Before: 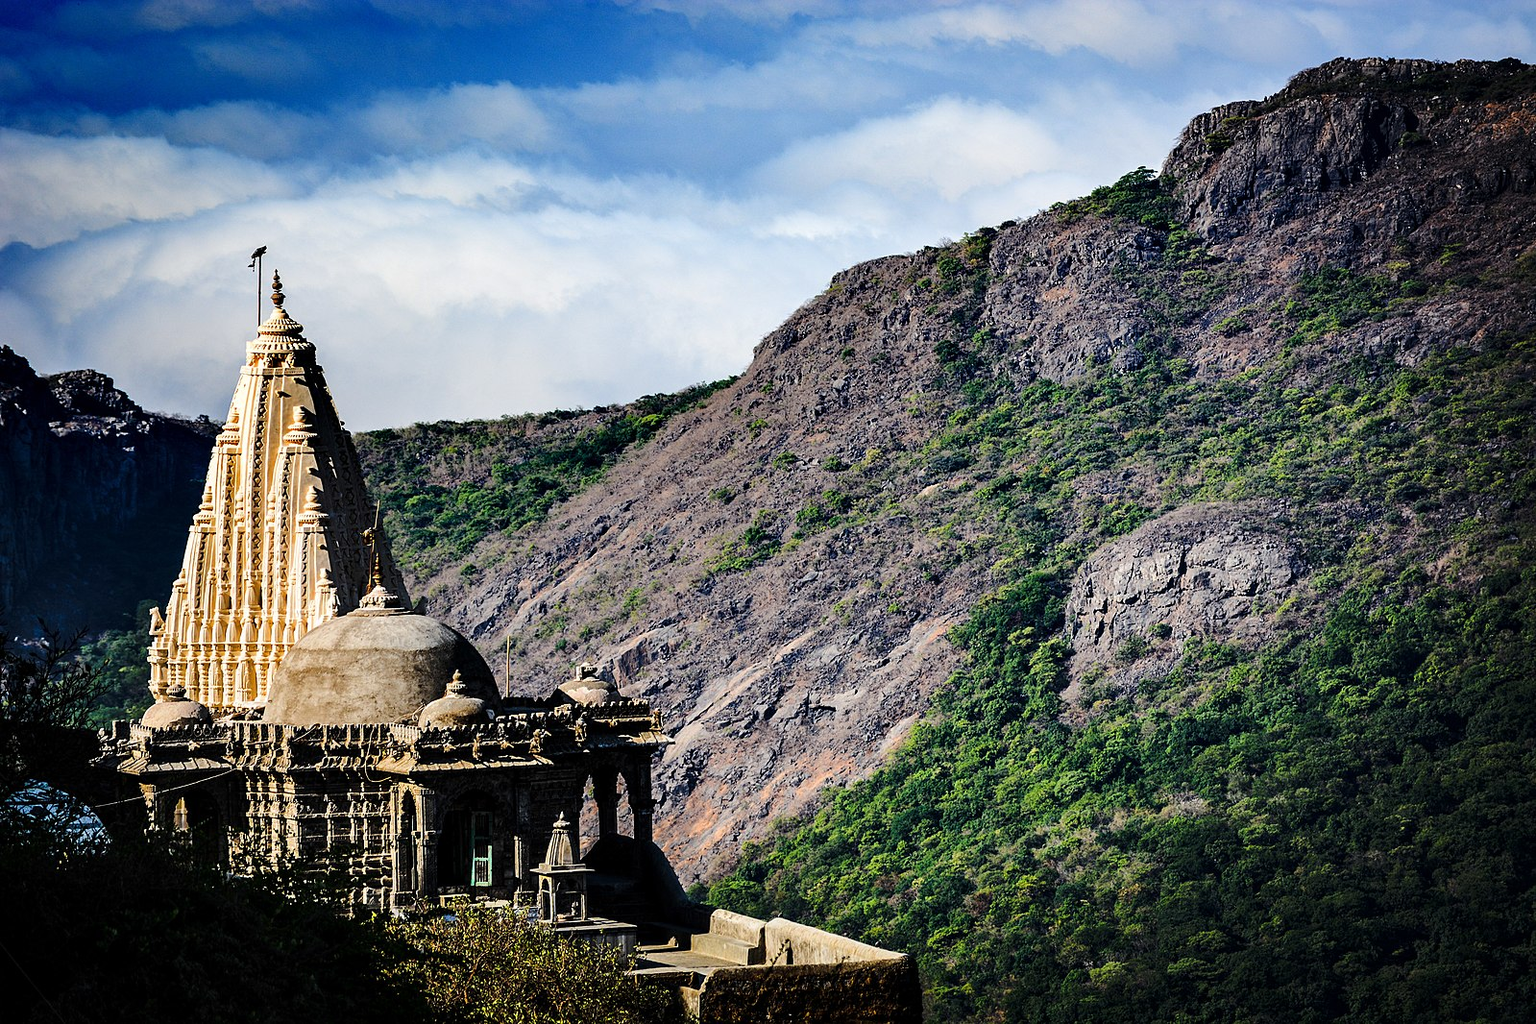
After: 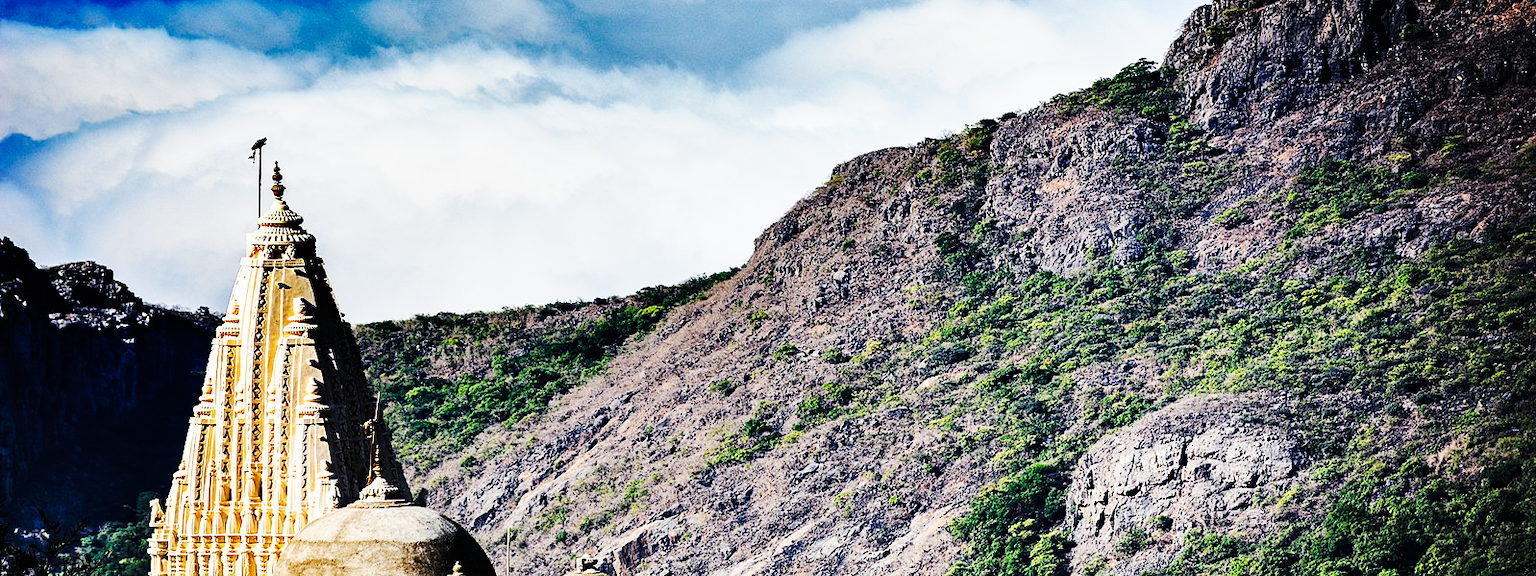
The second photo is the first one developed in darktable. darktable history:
exposure: exposure -0.376 EV, compensate highlight preservation false
crop and rotate: top 10.615%, bottom 33.052%
shadows and highlights: shadows 30.58, highlights -62.41, soften with gaussian
base curve: curves: ch0 [(0, 0) (0.007, 0.004) (0.027, 0.03) (0.046, 0.07) (0.207, 0.54) (0.442, 0.872) (0.673, 0.972) (1, 1)], preserve colors none
